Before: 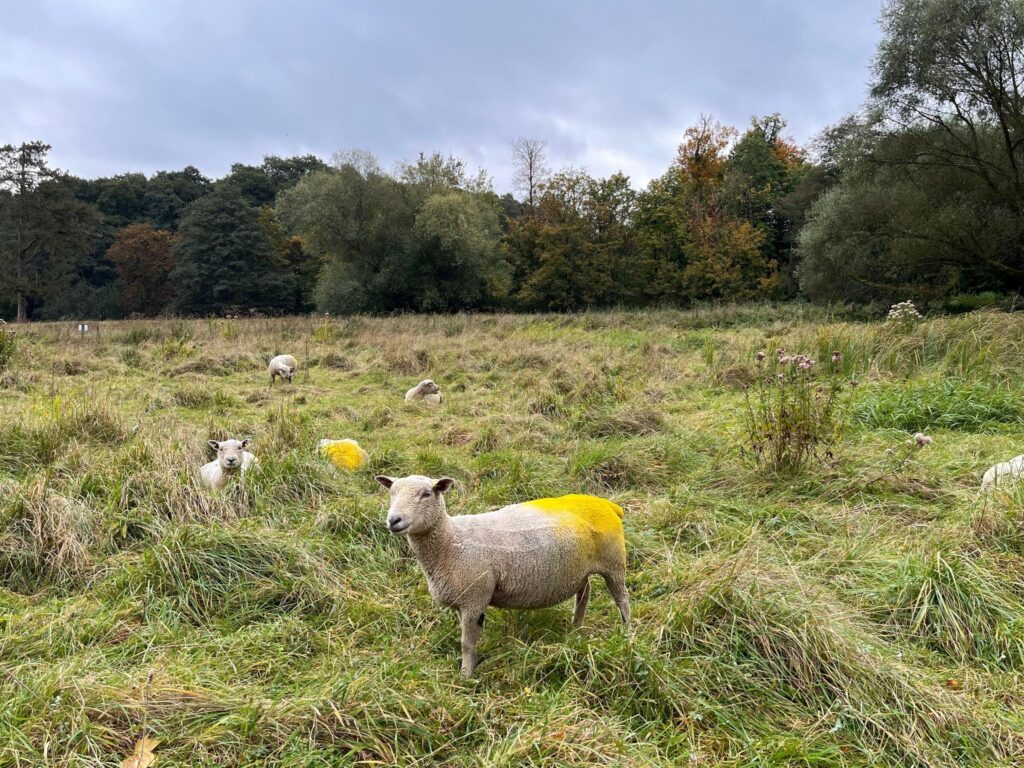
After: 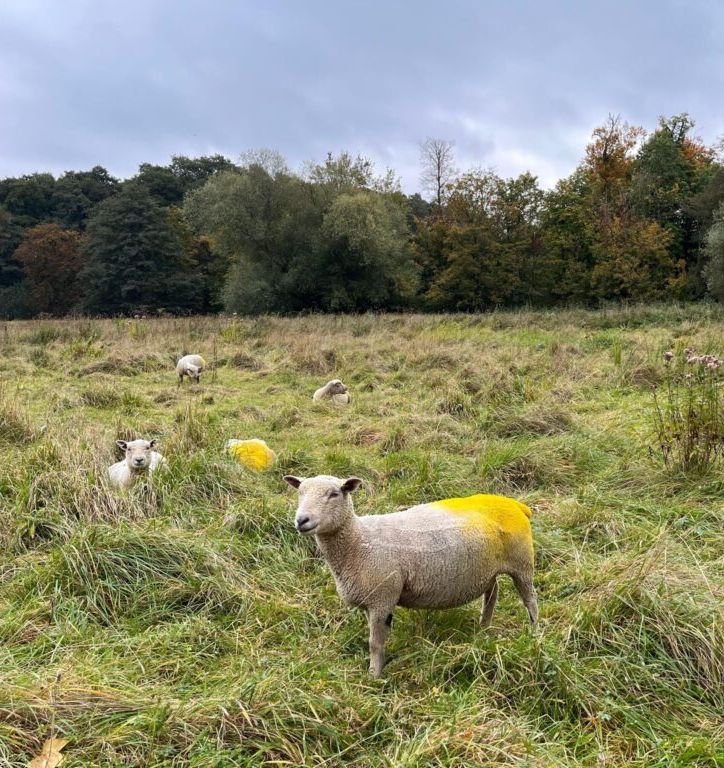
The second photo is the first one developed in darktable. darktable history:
exposure: compensate highlight preservation false
crop and rotate: left 9.059%, right 20.211%
